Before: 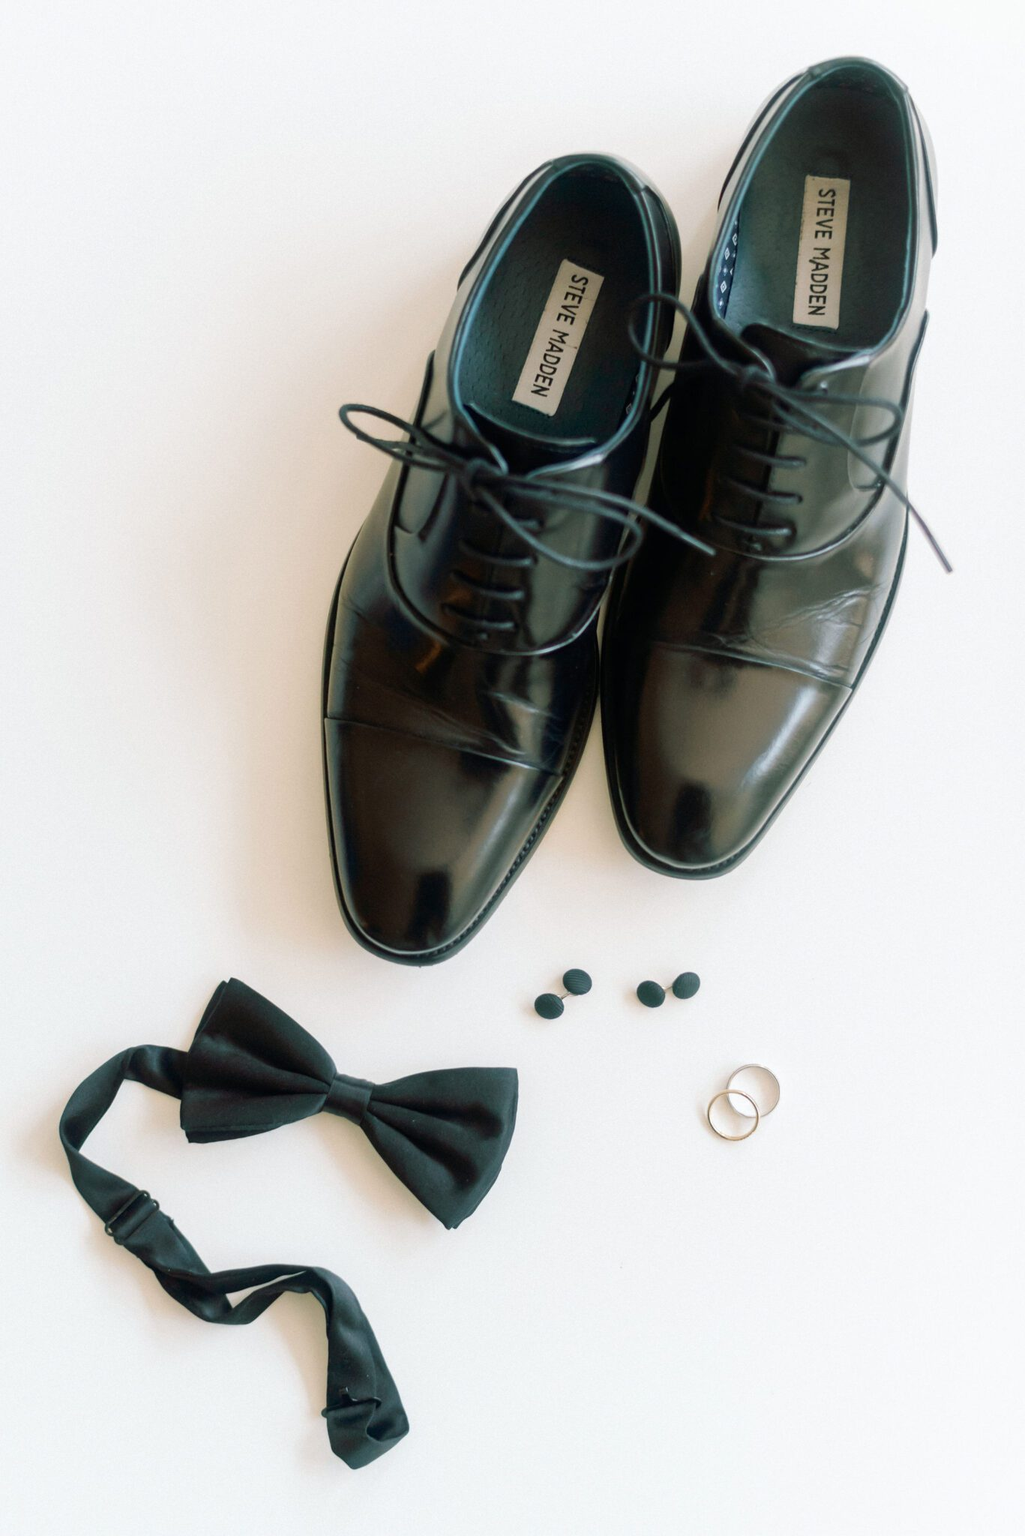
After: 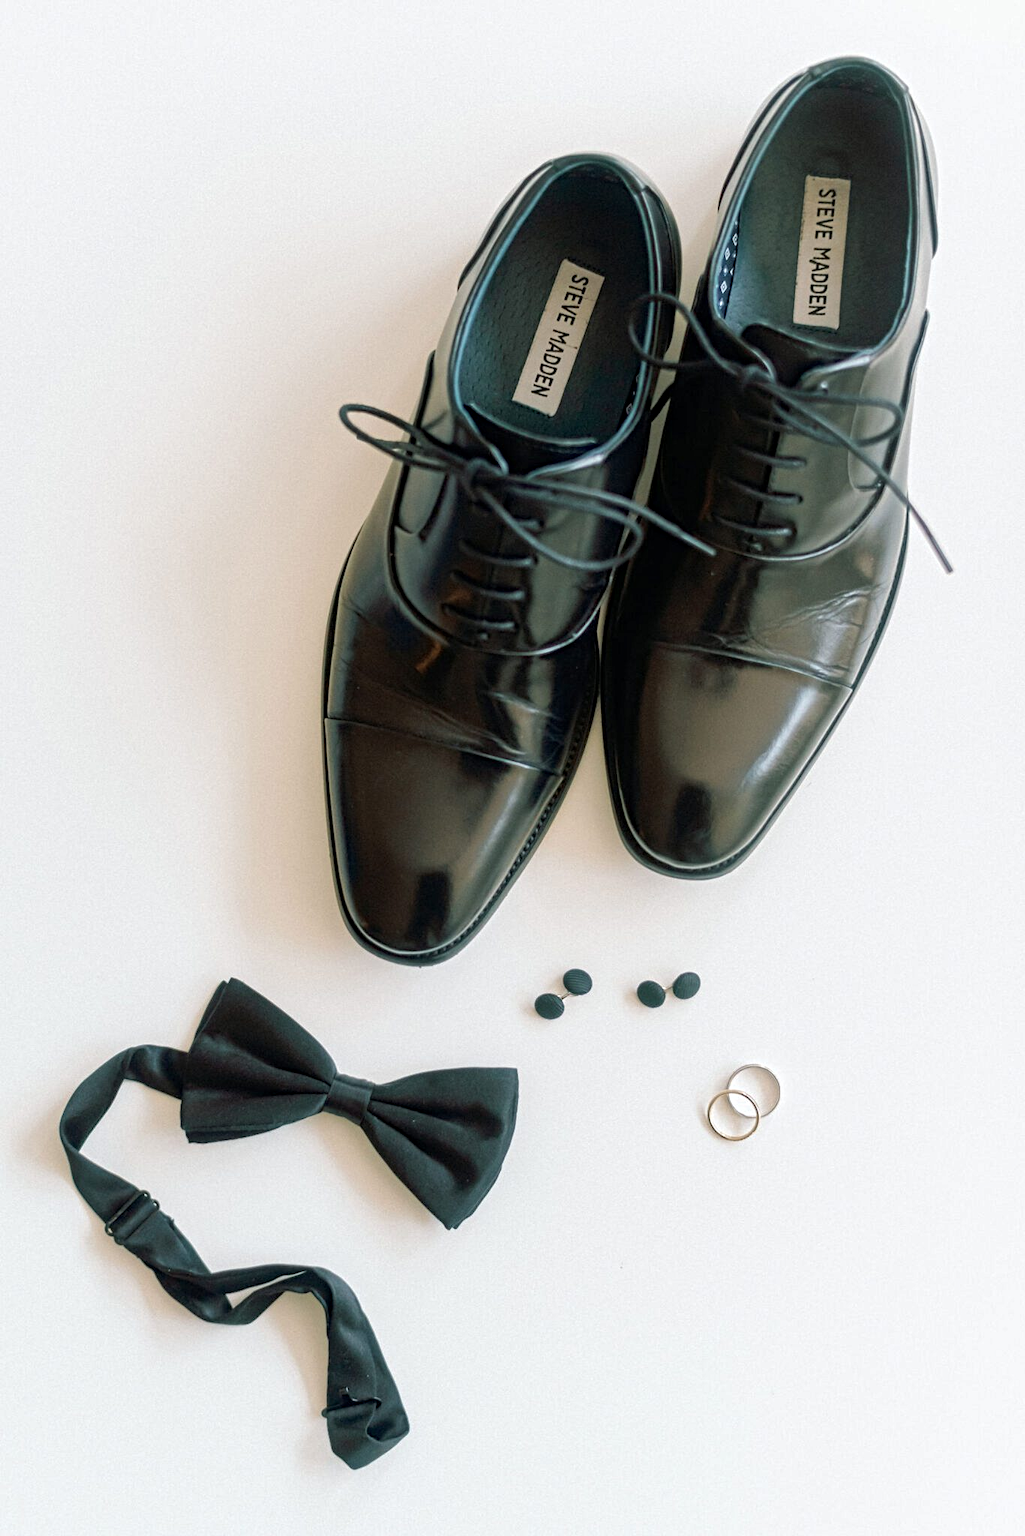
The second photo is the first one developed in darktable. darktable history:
shadows and highlights: shadows 25, highlights -25
contrast equalizer: y [[0.5, 0.5, 0.5, 0.539, 0.64, 0.611], [0.5 ×6], [0.5 ×6], [0 ×6], [0 ×6]]
